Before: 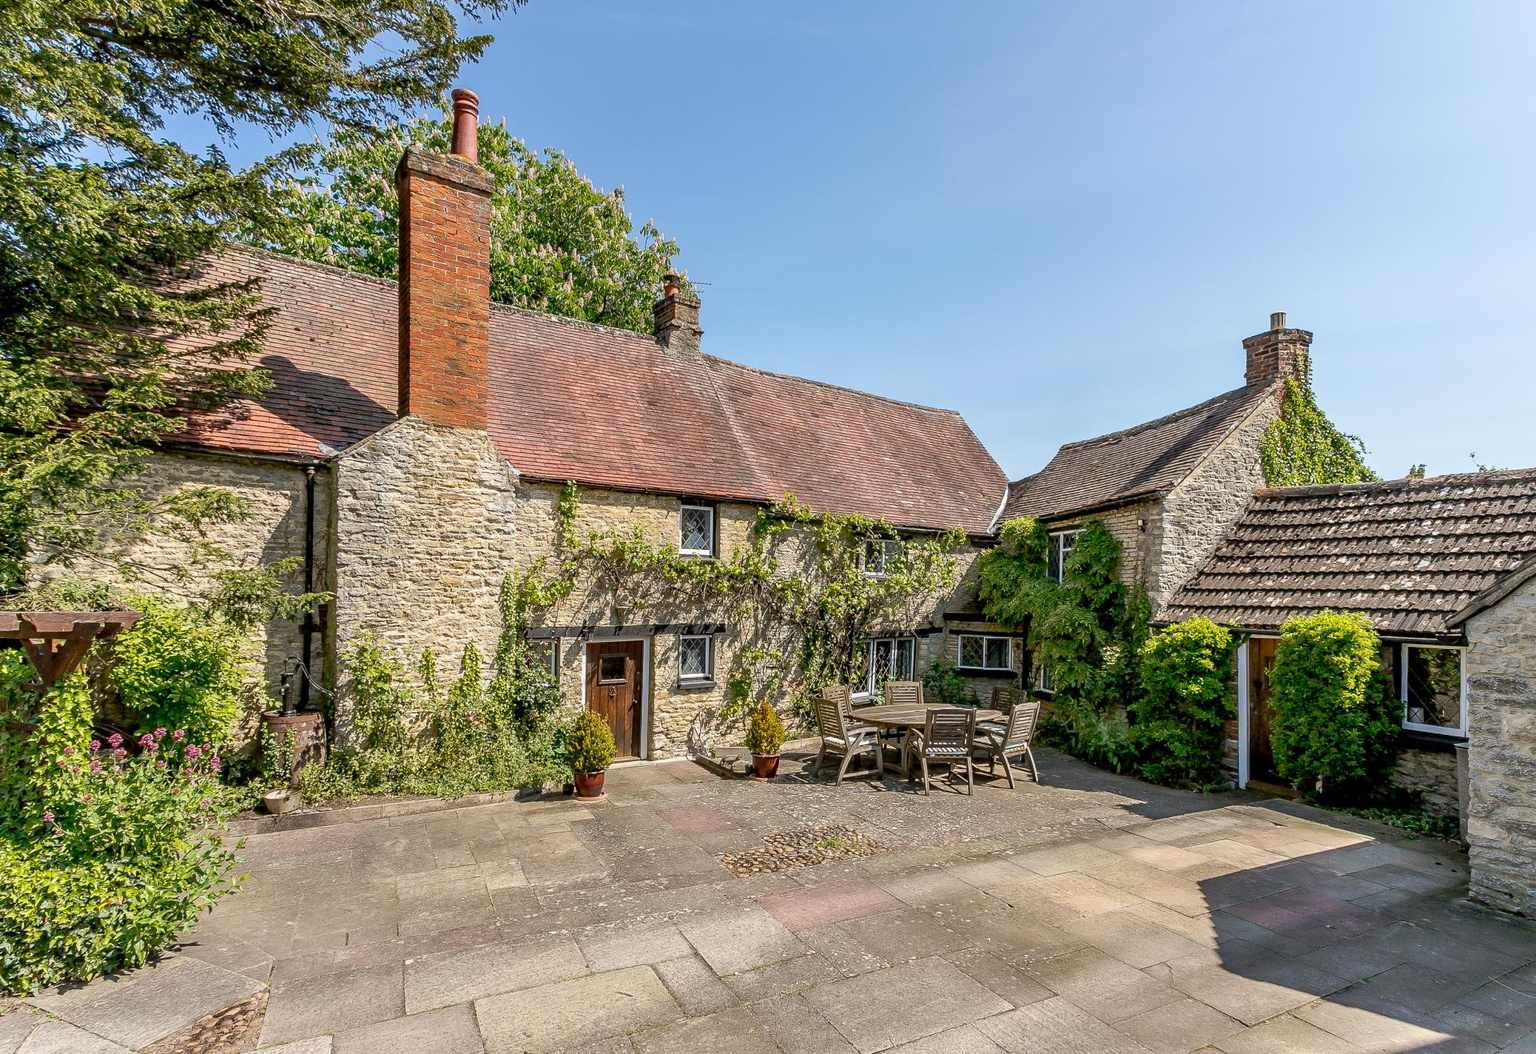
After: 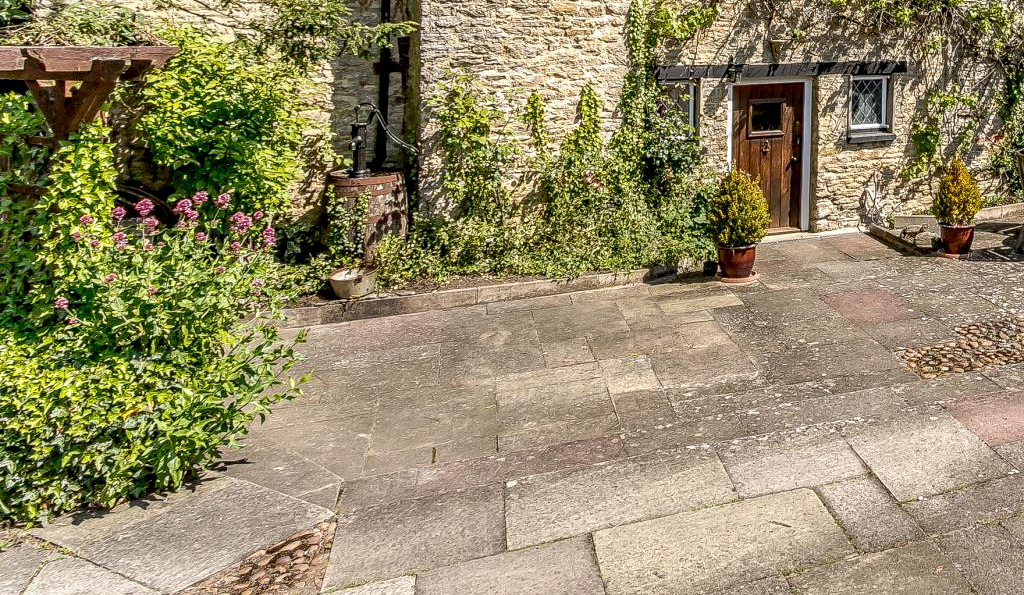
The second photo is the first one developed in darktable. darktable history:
crop and rotate: top 54.56%, right 46.661%, bottom 0.194%
local contrast: highlights 58%, detail 146%
